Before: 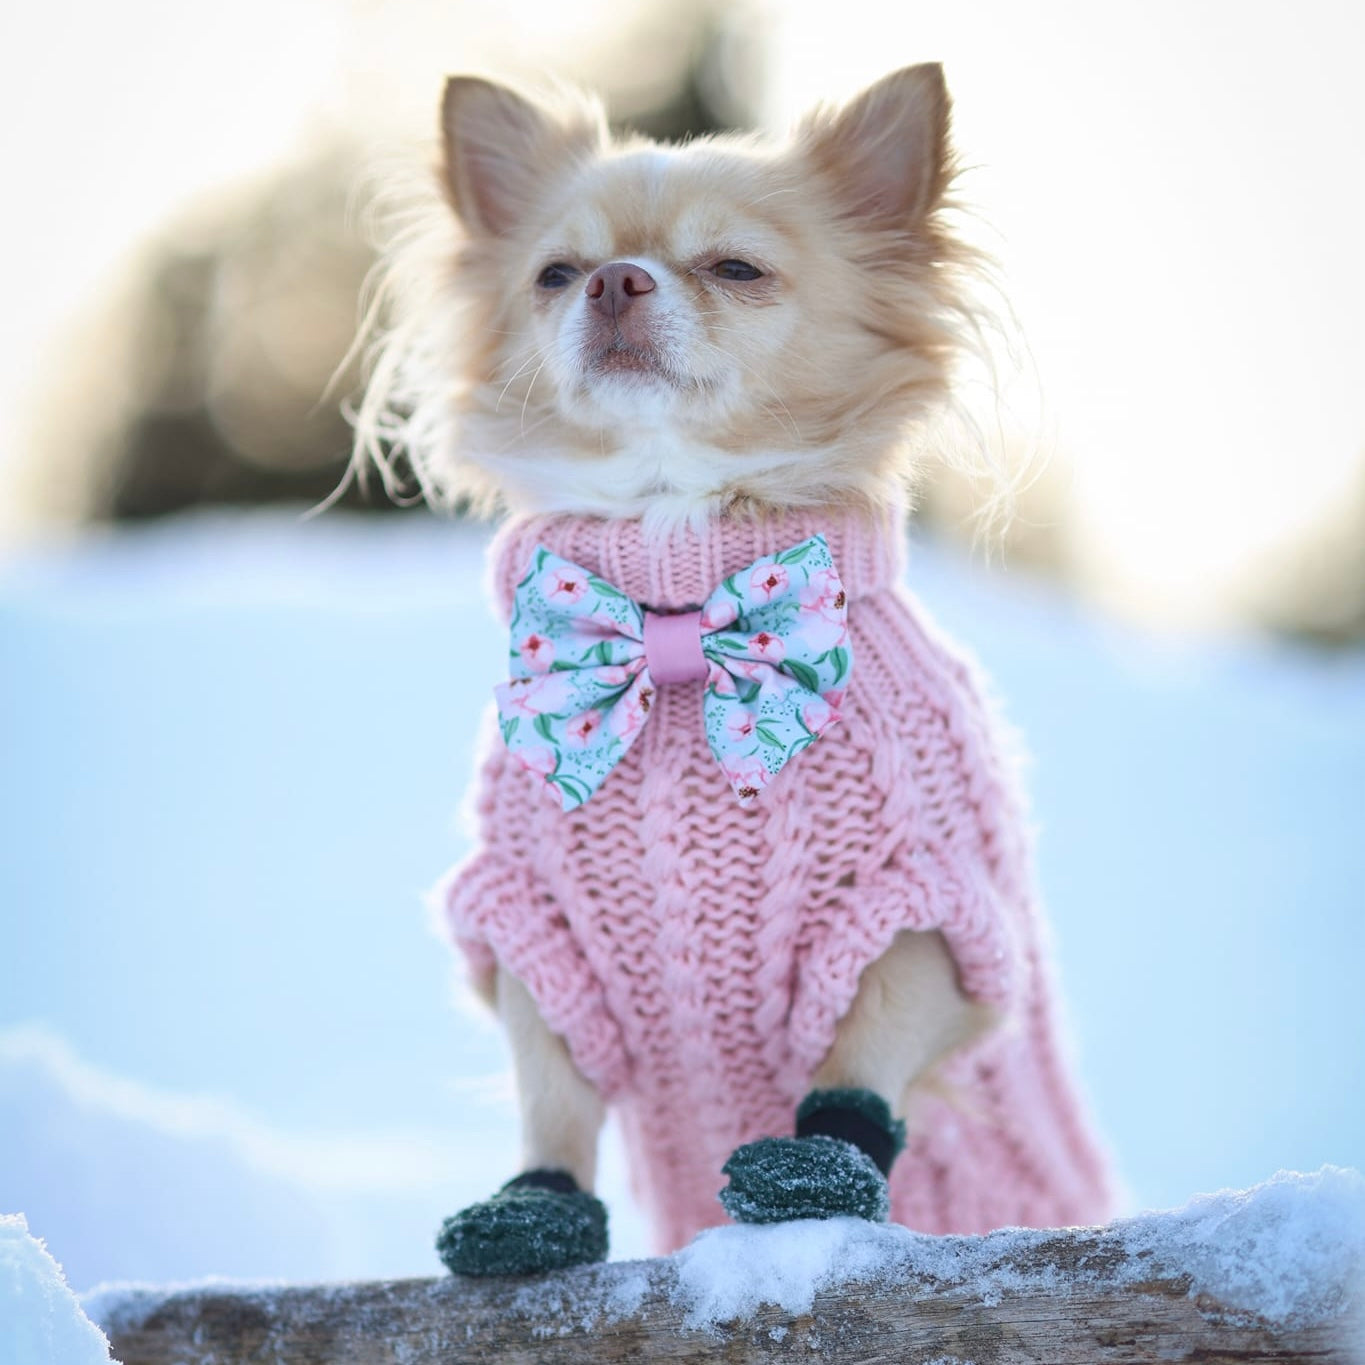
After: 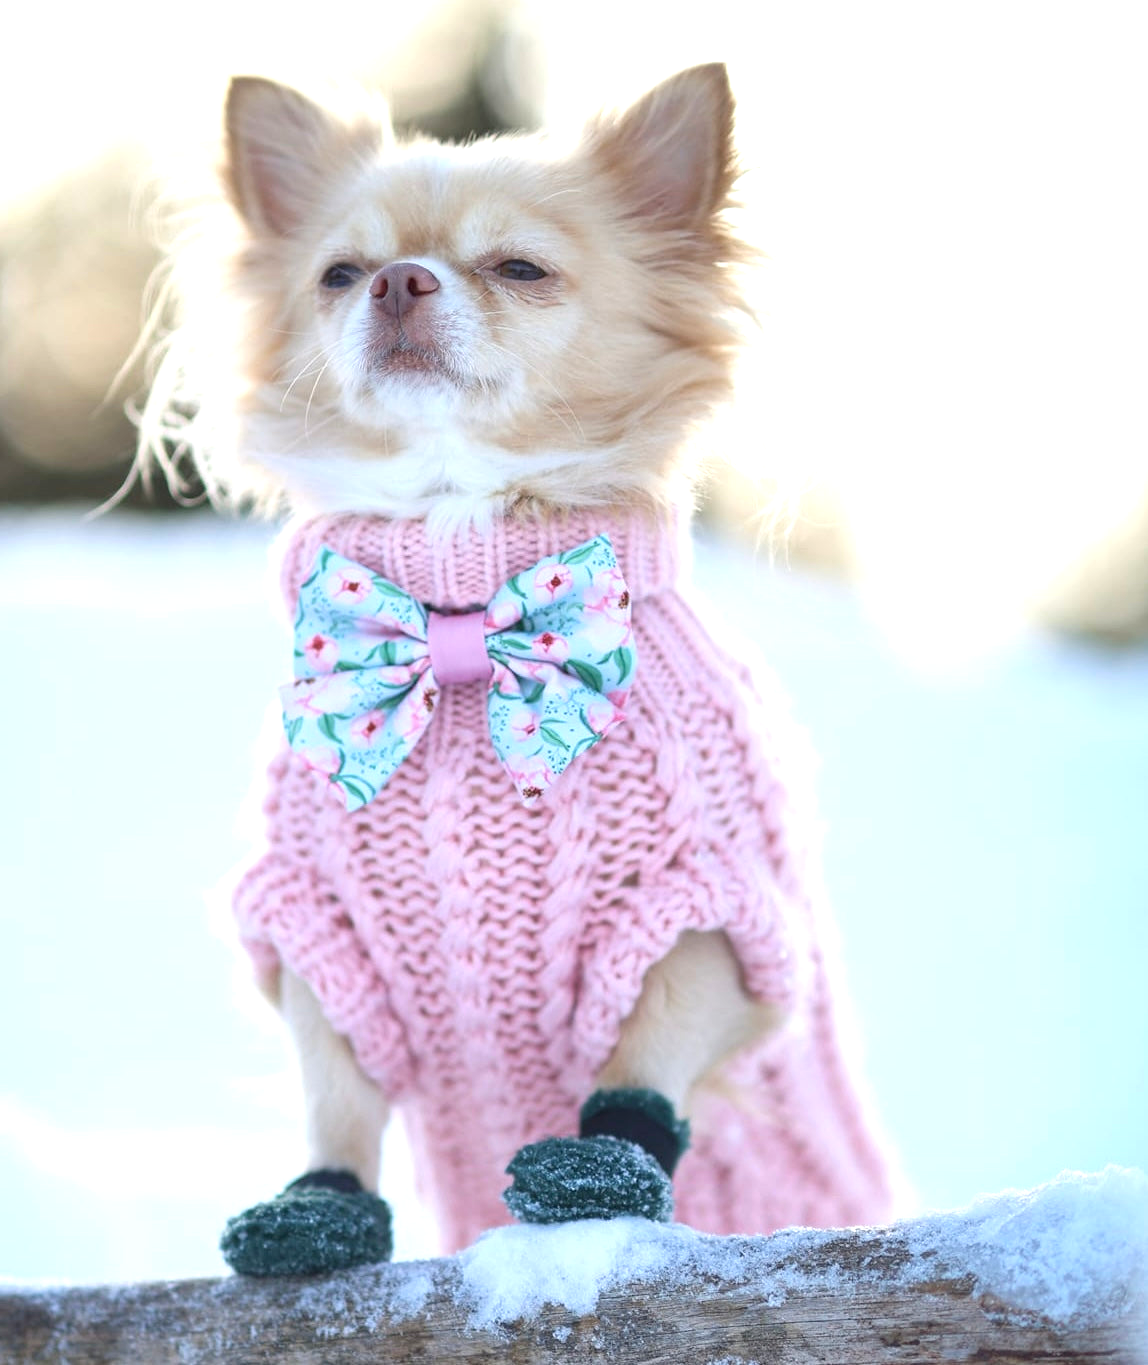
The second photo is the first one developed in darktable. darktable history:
crop: left 15.861%
exposure: black level correction 0, exposure 0.499 EV, compensate highlight preservation false
